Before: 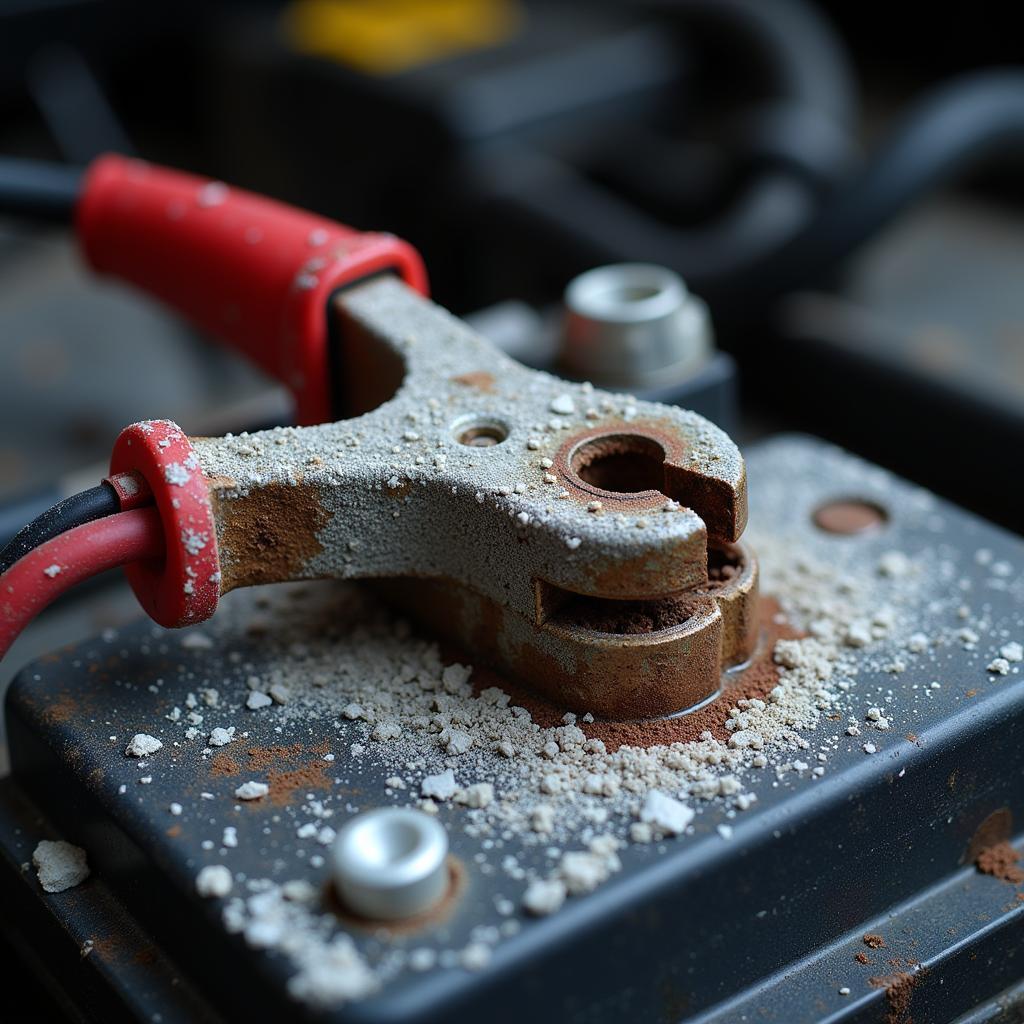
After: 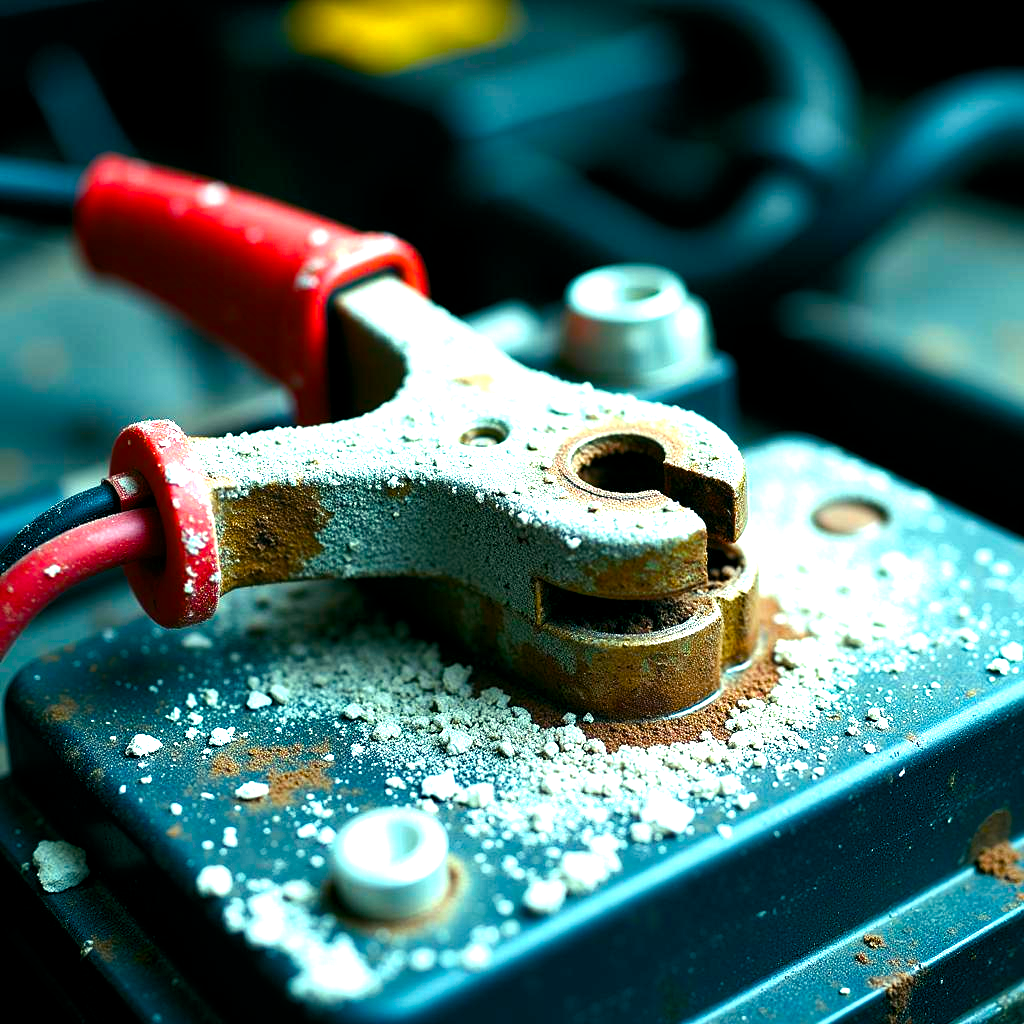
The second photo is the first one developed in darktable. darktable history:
color balance: output saturation 110%
exposure: black level correction 0, exposure 1 EV, compensate exposure bias true, compensate highlight preservation false
color balance rgb: shadows lift › luminance -7.7%, shadows lift › chroma 2.13%, shadows lift › hue 165.27°, power › luminance -7.77%, power › chroma 1.1%, power › hue 215.88°, highlights gain › luminance 15.15%, highlights gain › chroma 7%, highlights gain › hue 125.57°, global offset › luminance -0.33%, global offset › chroma 0.11%, global offset › hue 165.27°, perceptual saturation grading › global saturation 24.42%, perceptual saturation grading › highlights -24.42%, perceptual saturation grading › mid-tones 24.42%, perceptual saturation grading › shadows 40%, perceptual brilliance grading › global brilliance -5%, perceptual brilliance grading › highlights 24.42%, perceptual brilliance grading › mid-tones 7%, perceptual brilliance grading › shadows -5%
